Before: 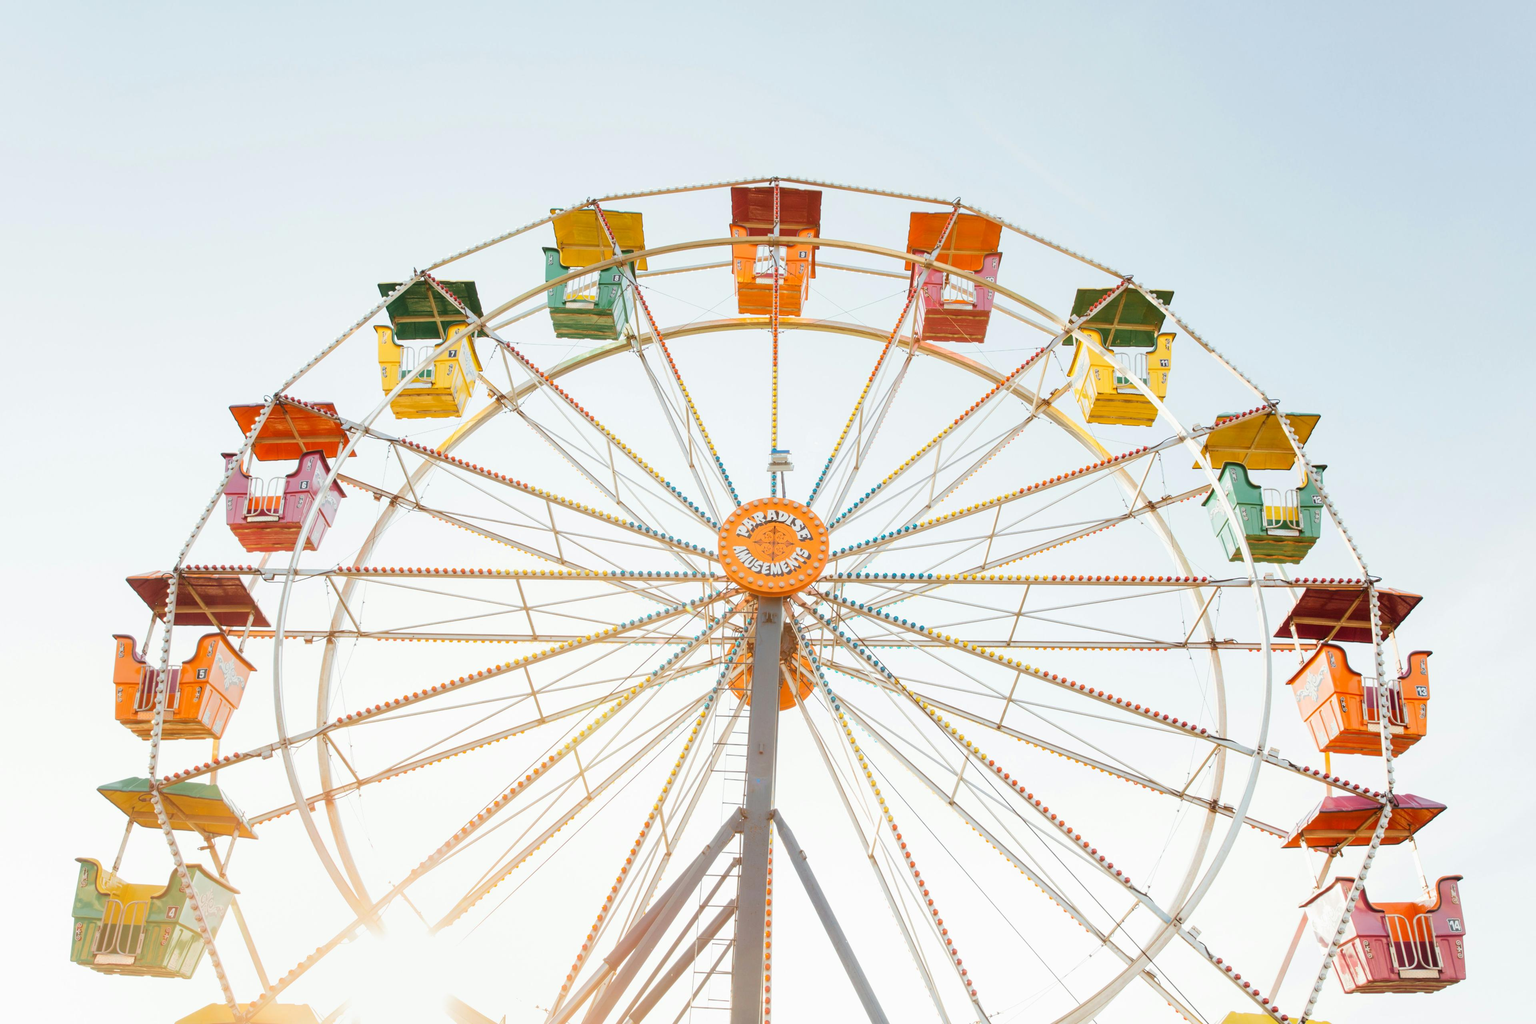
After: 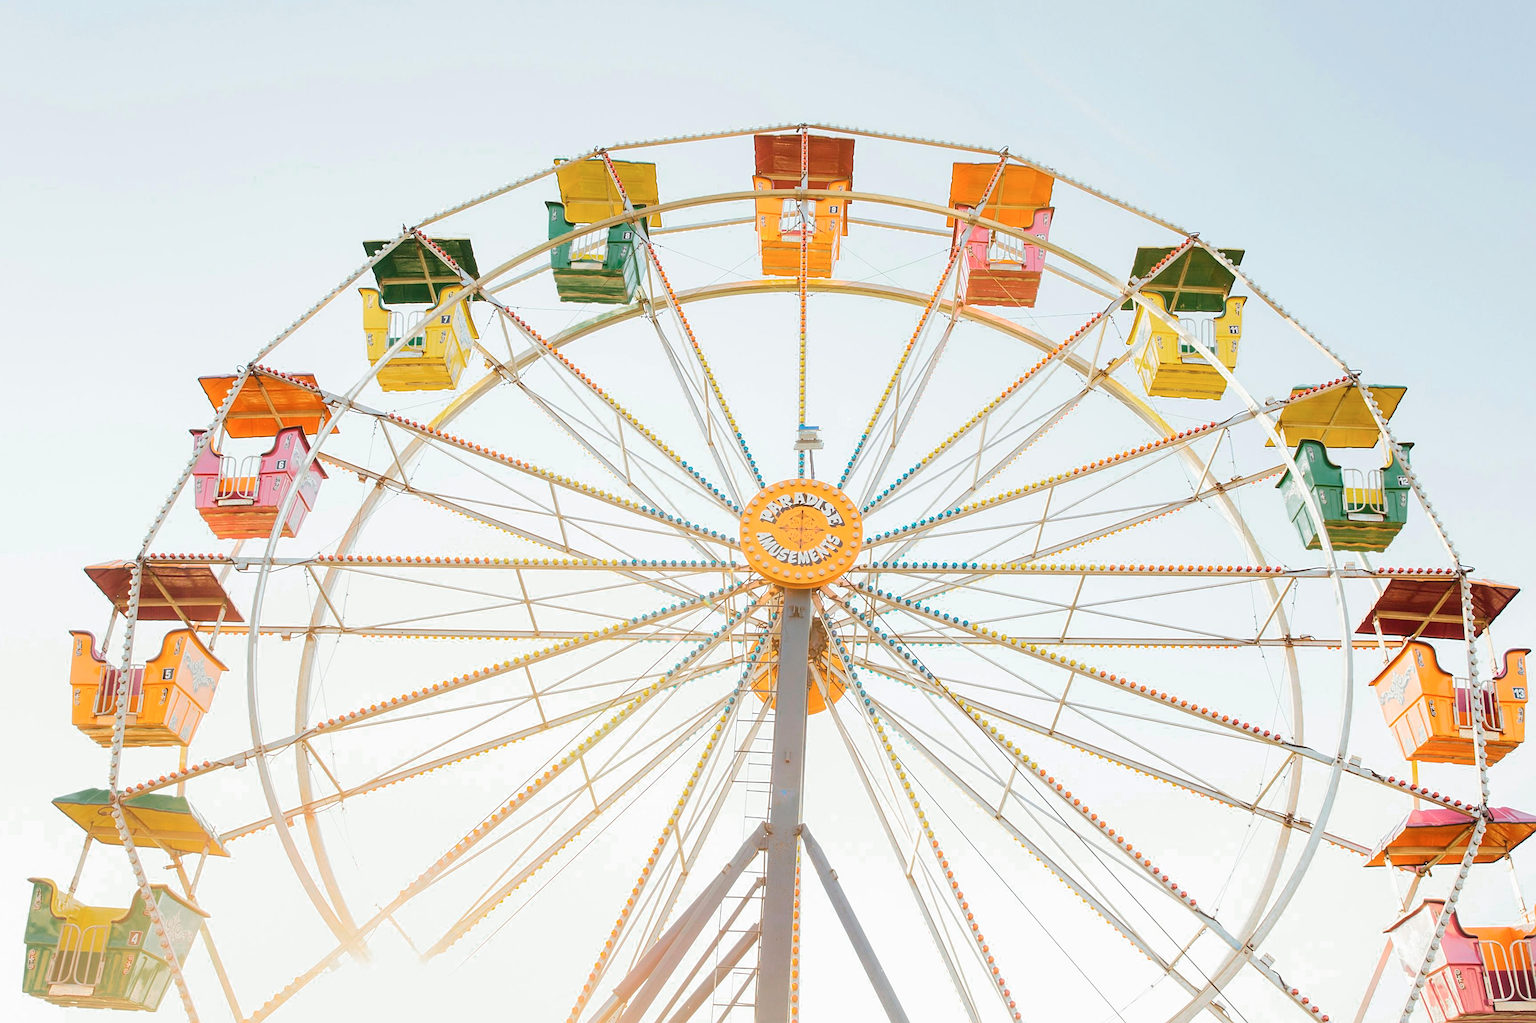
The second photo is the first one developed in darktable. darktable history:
color balance rgb: global vibrance 10%
white balance: emerald 1
crop: left 3.305%, top 6.436%, right 6.389%, bottom 3.258%
sharpen: on, module defaults
color zones: curves: ch0 [(0, 0.558) (0.143, 0.548) (0.286, 0.447) (0.429, 0.259) (0.571, 0.5) (0.714, 0.5) (0.857, 0.593) (1, 0.558)]; ch1 [(0, 0.543) (0.01, 0.544) (0.12, 0.492) (0.248, 0.458) (0.5, 0.534) (0.748, 0.5) (0.99, 0.469) (1, 0.543)]; ch2 [(0, 0.507) (0.143, 0.522) (0.286, 0.505) (0.429, 0.5) (0.571, 0.5) (0.714, 0.5) (0.857, 0.5) (1, 0.507)]
base curve: curves: ch0 [(0, 0) (0.262, 0.32) (0.722, 0.705) (1, 1)]
